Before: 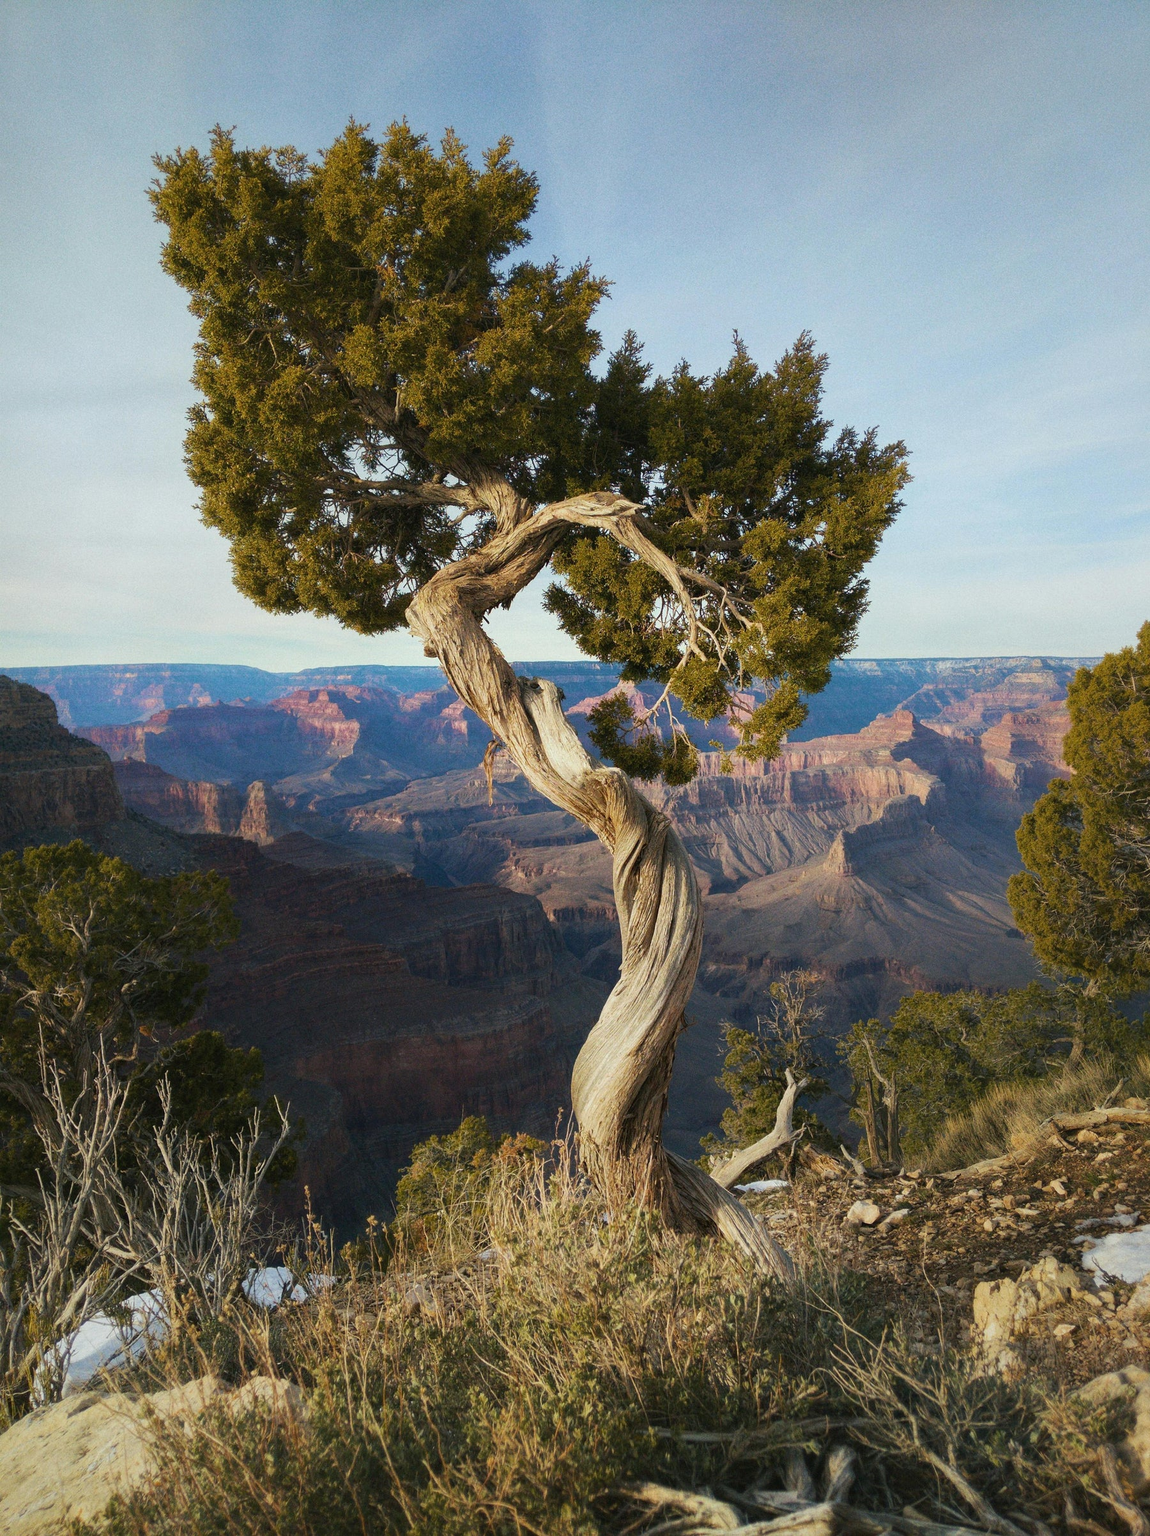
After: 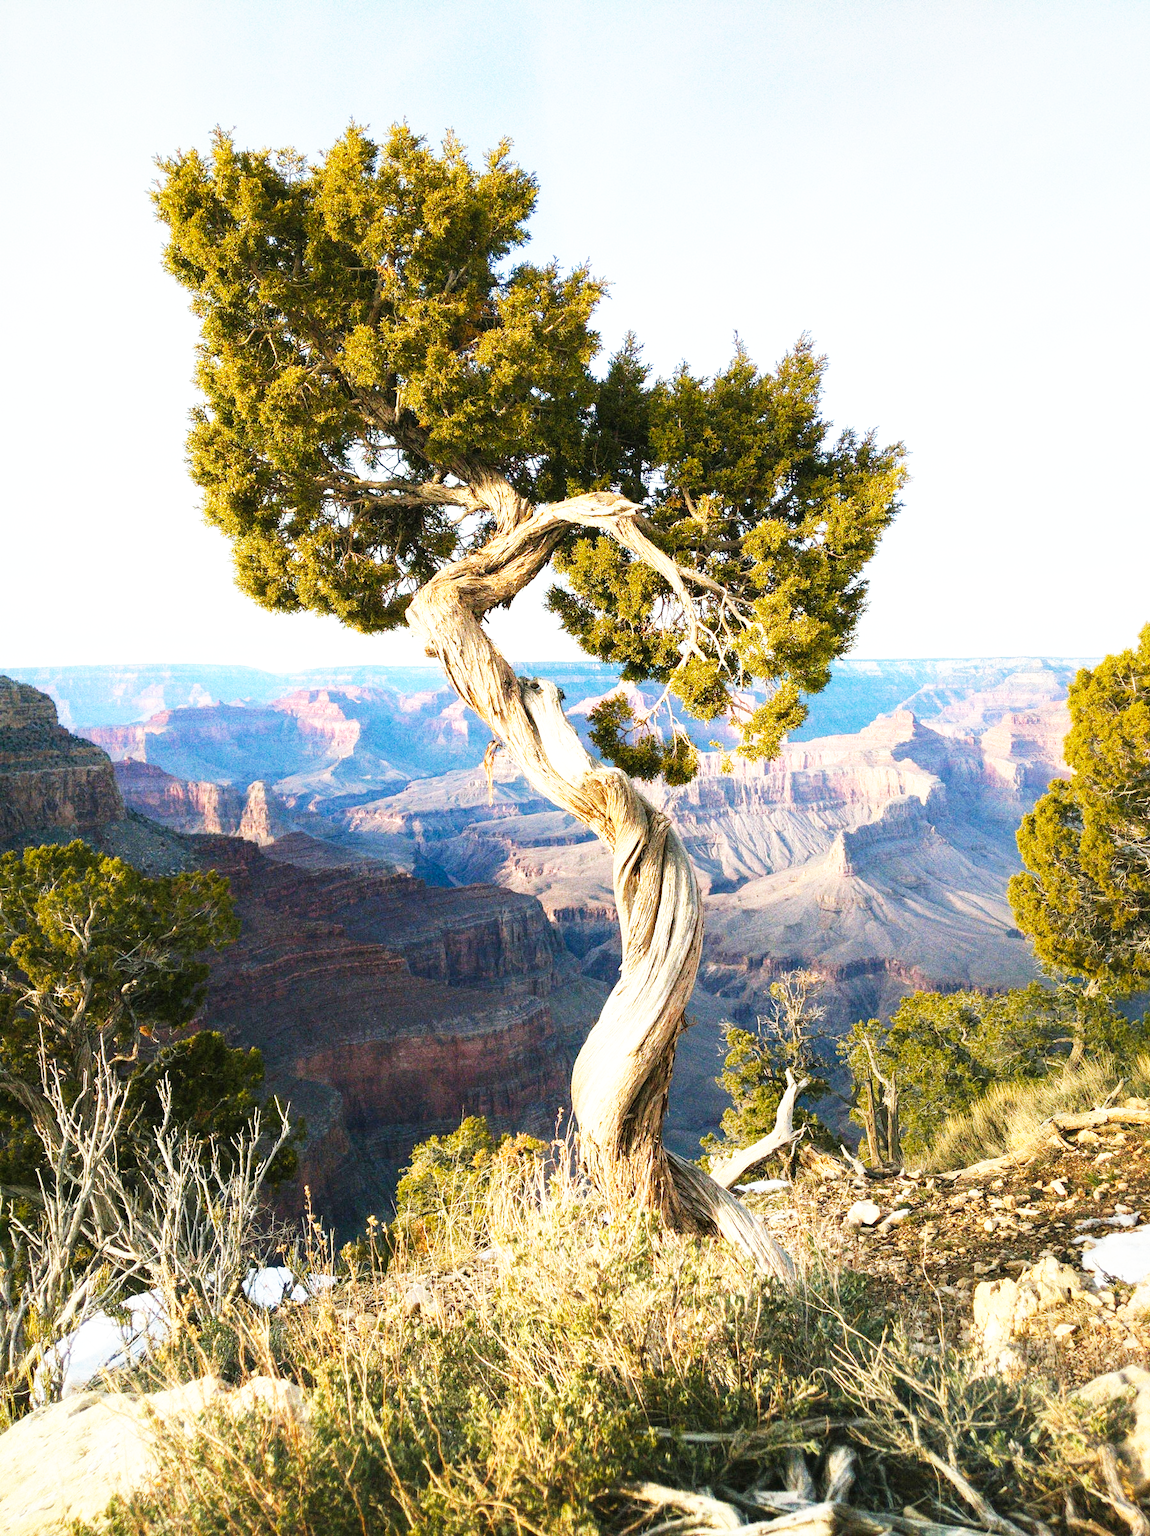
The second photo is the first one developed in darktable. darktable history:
base curve: curves: ch0 [(0, 0) (0.007, 0.004) (0.027, 0.03) (0.046, 0.07) (0.207, 0.54) (0.442, 0.872) (0.673, 0.972) (1, 1)], preserve colors none
exposure: black level correction 0, exposure 0.7 EV, compensate exposure bias true, compensate highlight preservation false
